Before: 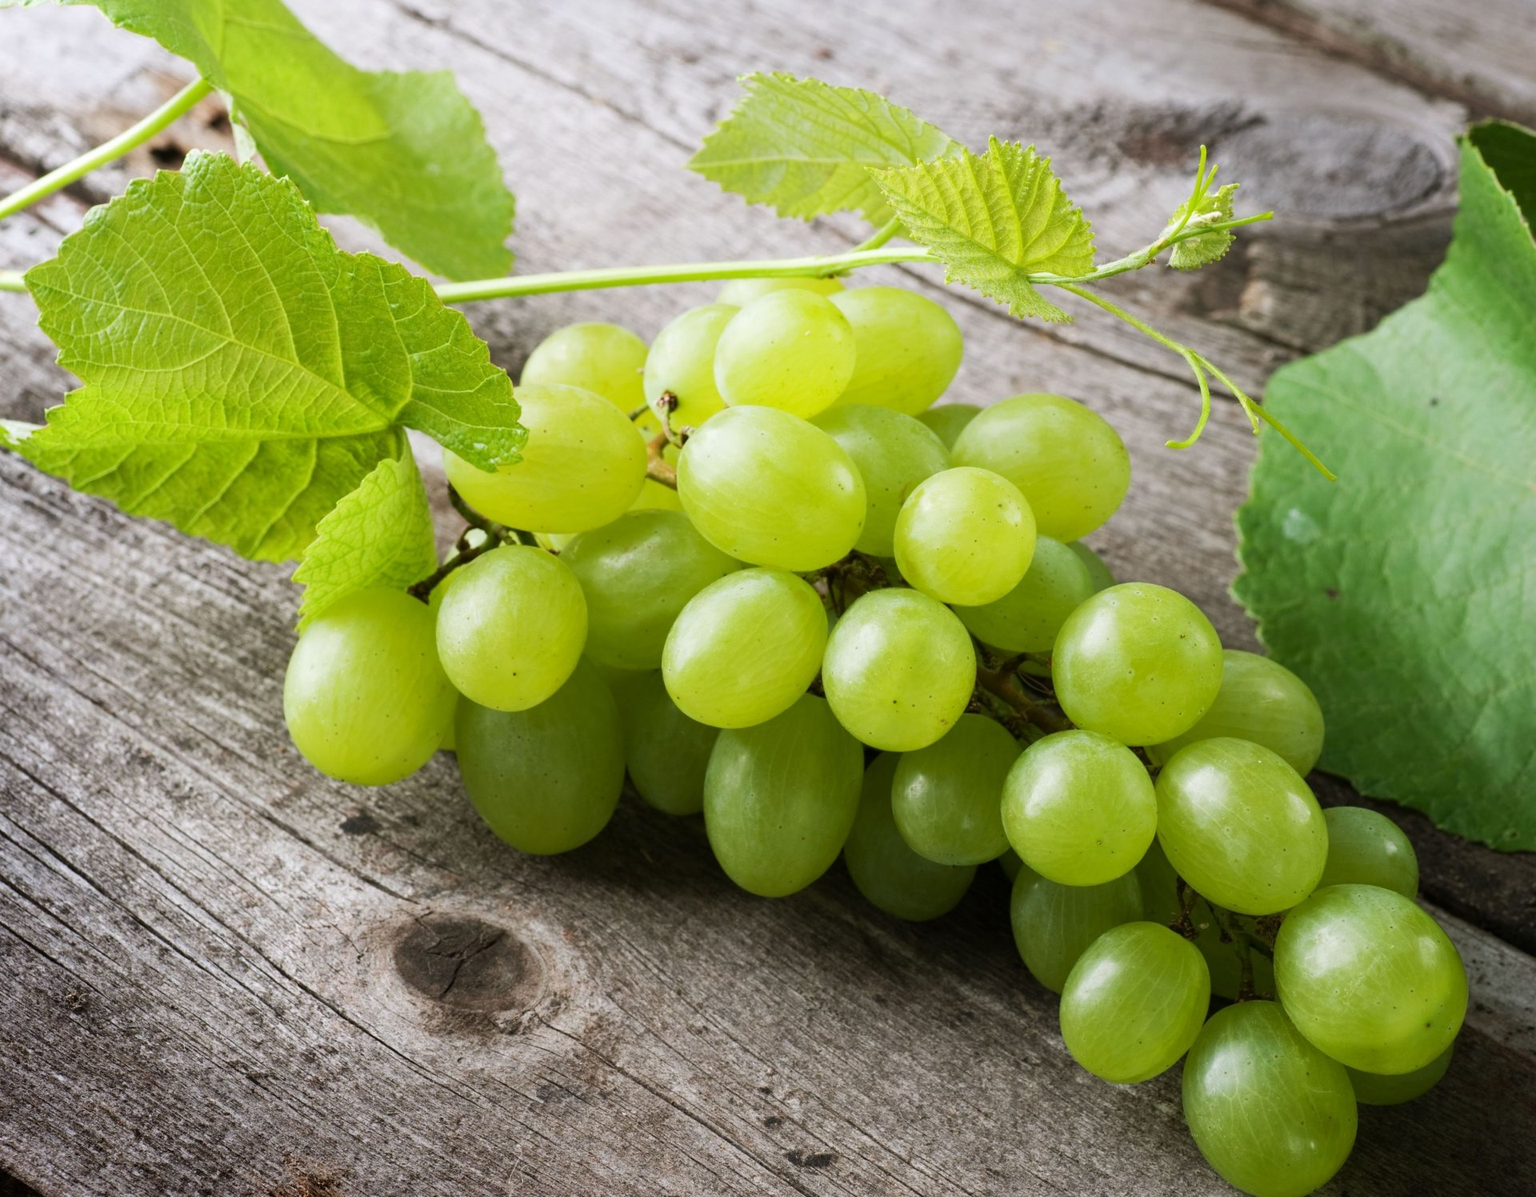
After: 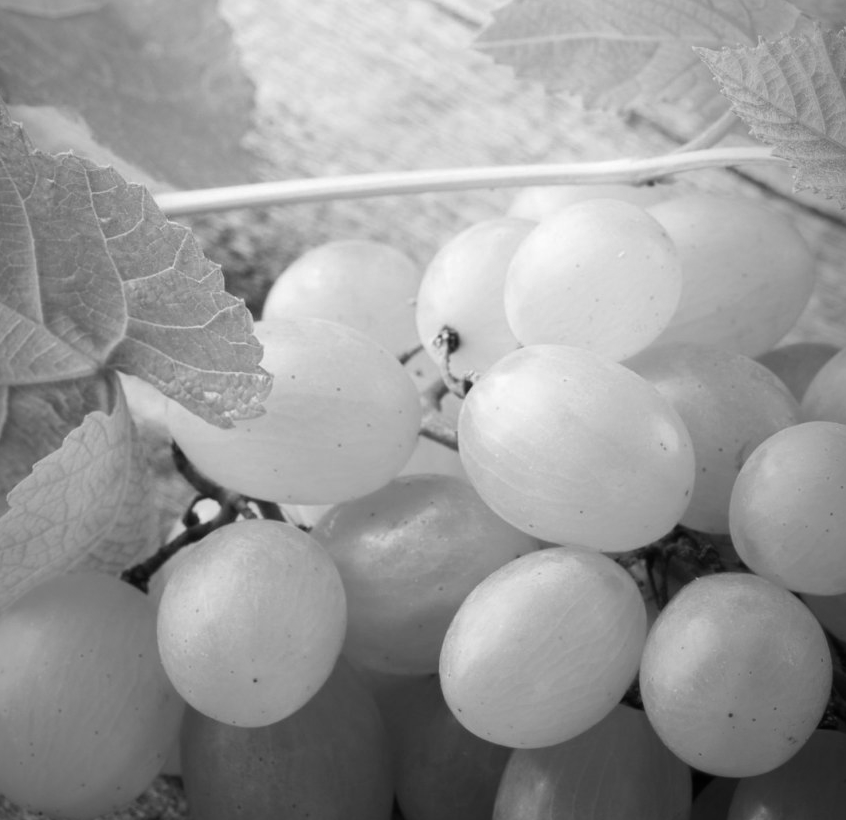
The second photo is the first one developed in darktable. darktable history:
vignetting: fall-off start 72.14%, fall-off radius 108.07%, brightness -0.713, saturation -0.488, center (-0.054, -0.359), width/height ratio 0.729
white balance: red 1.066, blue 1.119
monochrome: on, module defaults
crop: left 20.248%, top 10.86%, right 35.675%, bottom 34.321%
